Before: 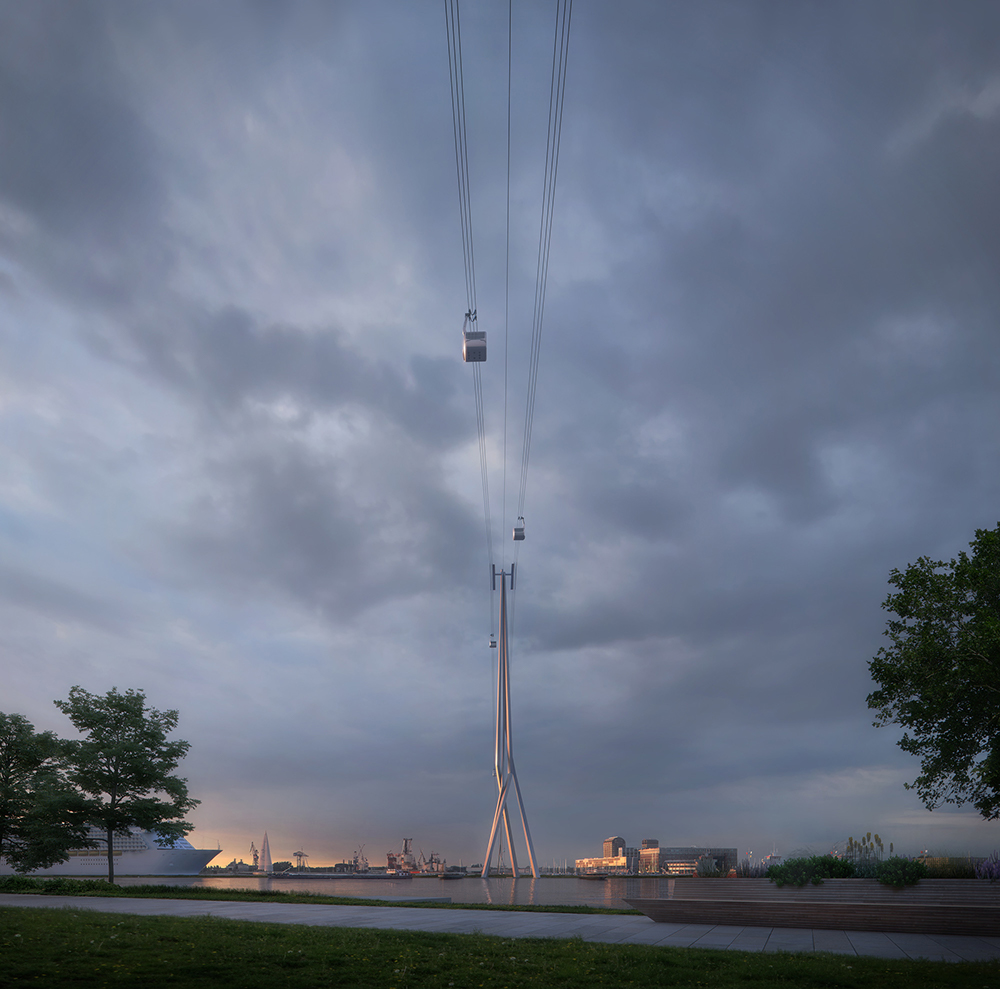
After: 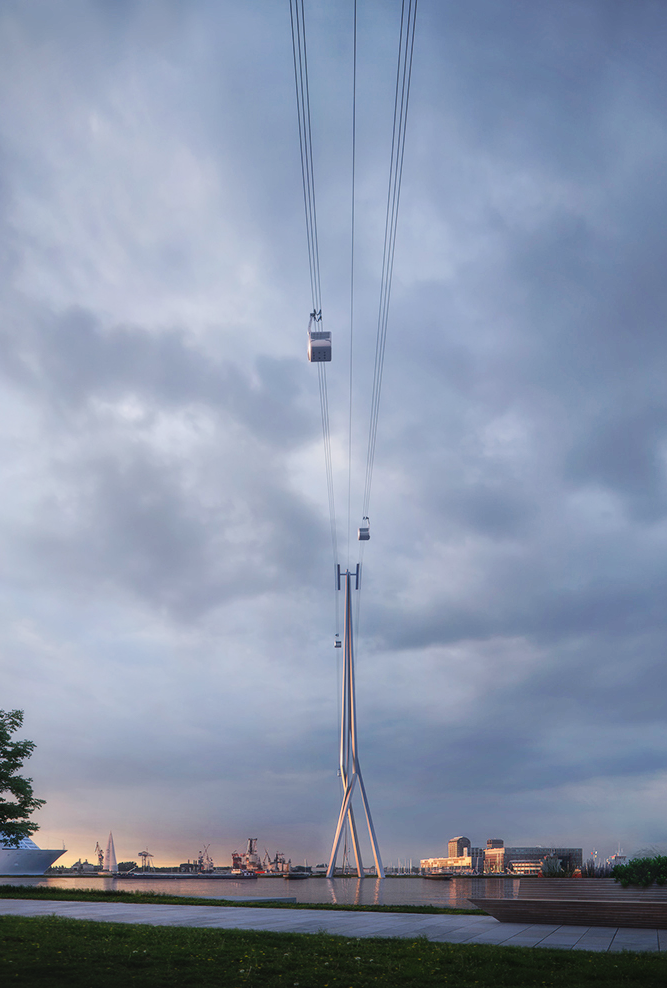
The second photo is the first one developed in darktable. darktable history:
base curve: curves: ch0 [(0, 0) (0.032, 0.025) (0.121, 0.166) (0.206, 0.329) (0.605, 0.79) (1, 1)], preserve colors none
local contrast: detail 109%
crop and rotate: left 15.5%, right 17.71%
